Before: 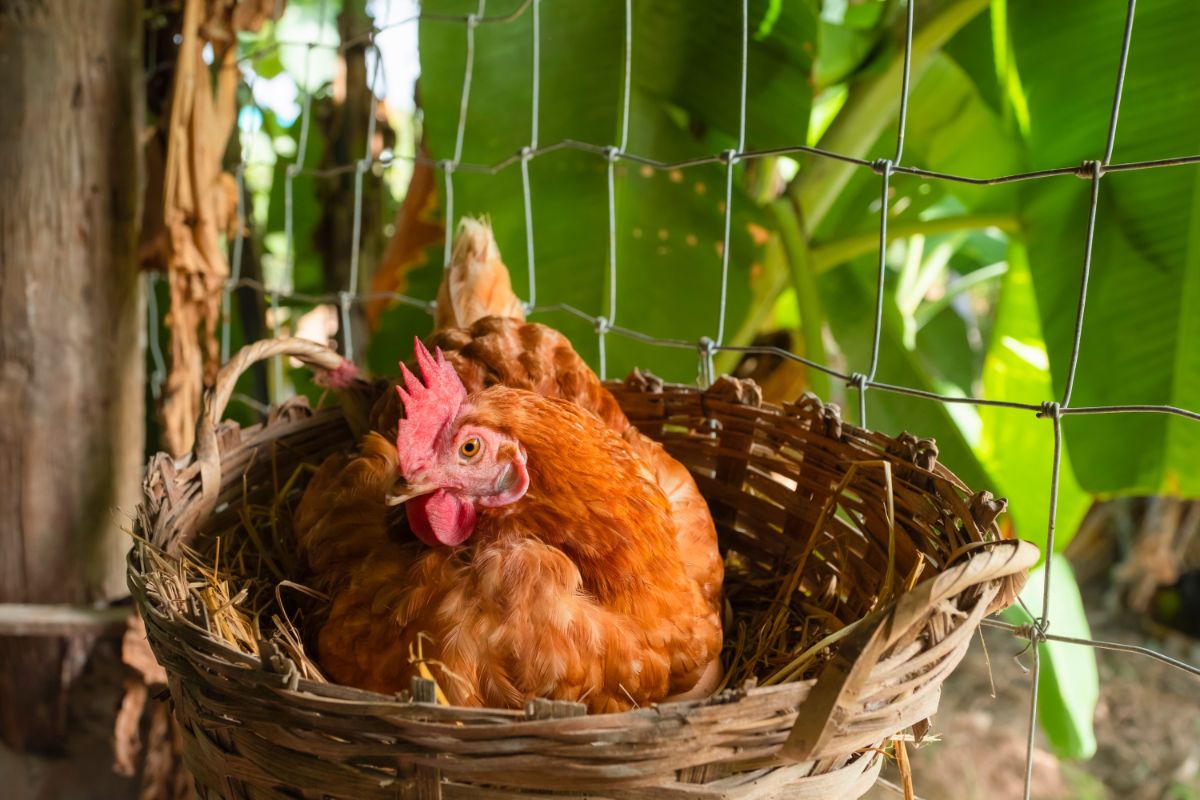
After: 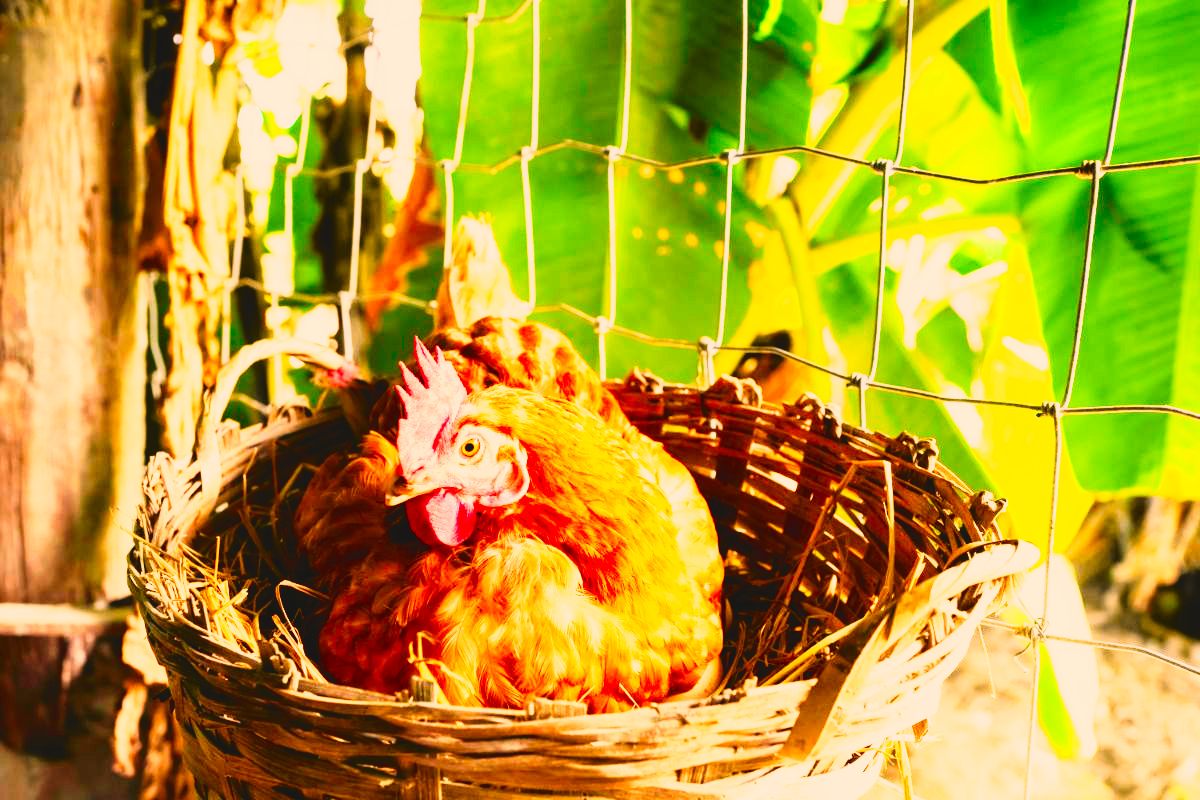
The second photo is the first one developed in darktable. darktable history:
tone curve: curves: ch0 [(0, 0.074) (0.129, 0.136) (0.285, 0.301) (0.689, 0.764) (0.854, 0.926) (0.987, 0.977)]; ch1 [(0, 0) (0.337, 0.249) (0.434, 0.437) (0.485, 0.491) (0.515, 0.495) (0.566, 0.57) (0.625, 0.625) (0.764, 0.806) (1, 1)]; ch2 [(0, 0) (0.314, 0.301) (0.401, 0.411) (0.505, 0.499) (0.54, 0.54) (0.608, 0.613) (0.706, 0.735) (1, 1)], color space Lab, independent channels, preserve colors none
exposure: black level correction 0.001, exposure 0.499 EV, compensate highlight preservation false
base curve: curves: ch0 [(0, 0) (0.007, 0.004) (0.027, 0.03) (0.046, 0.07) (0.207, 0.54) (0.442, 0.872) (0.673, 0.972) (1, 1)], preserve colors none
color correction: highlights a* 22.16, highlights b* 21.89
